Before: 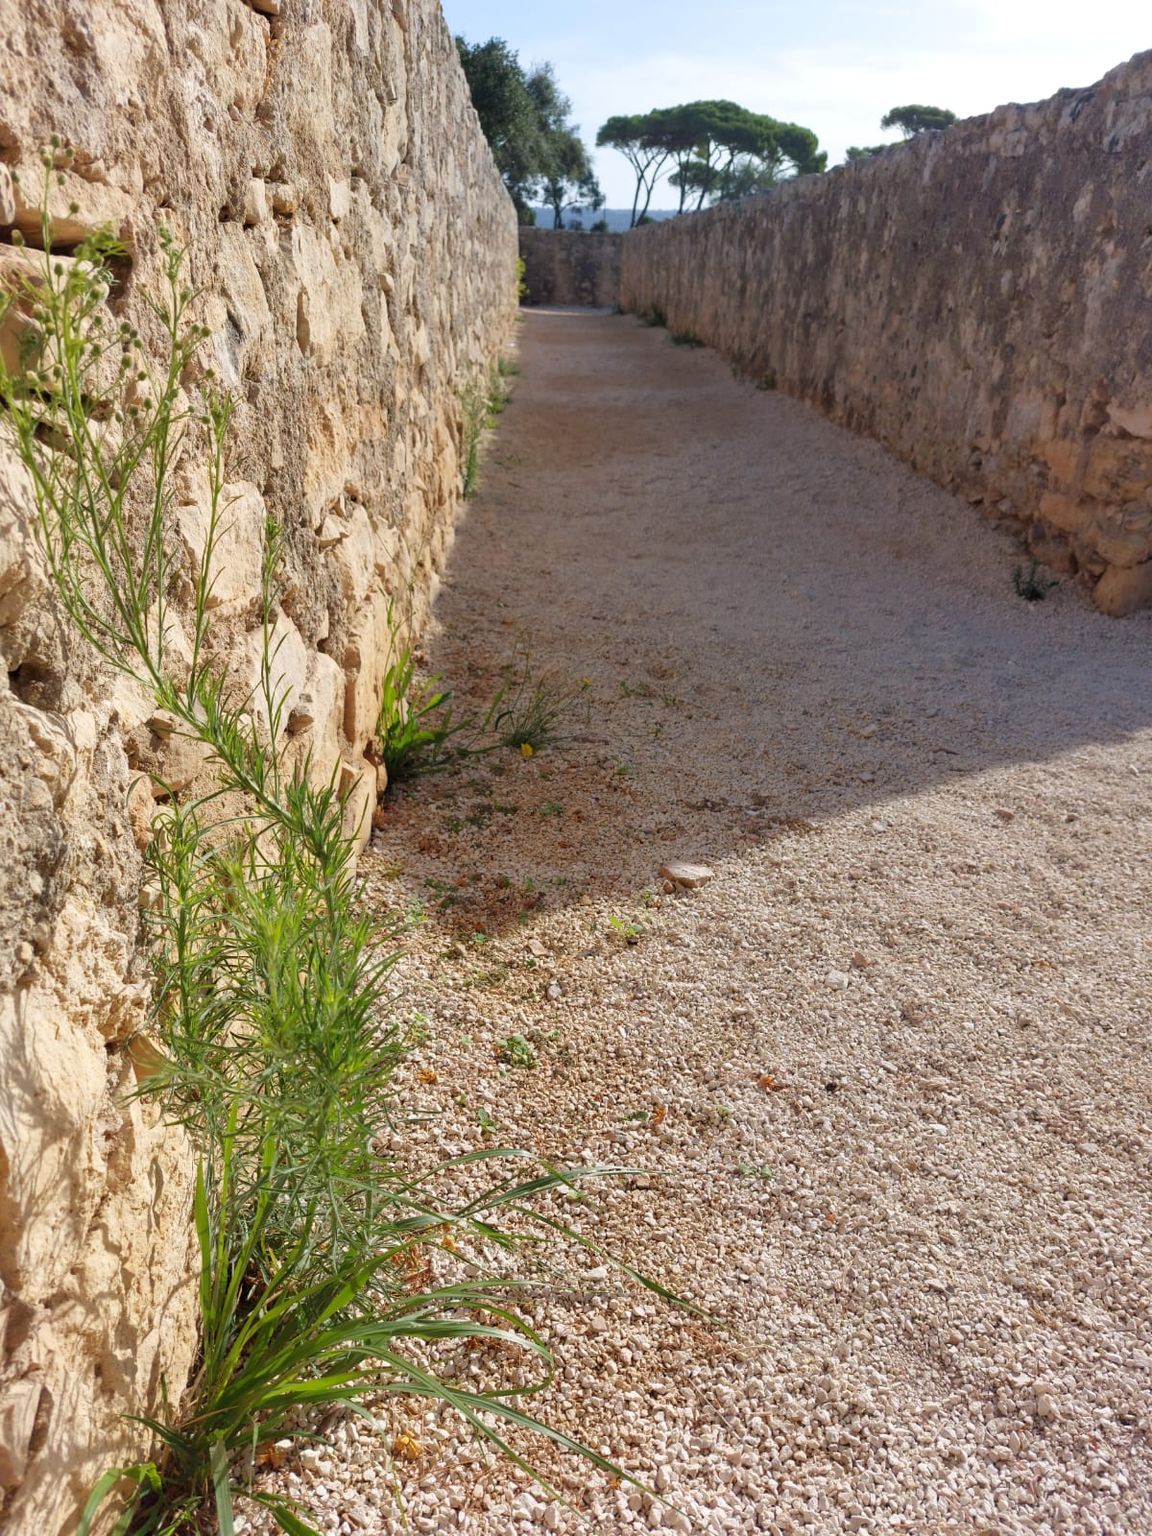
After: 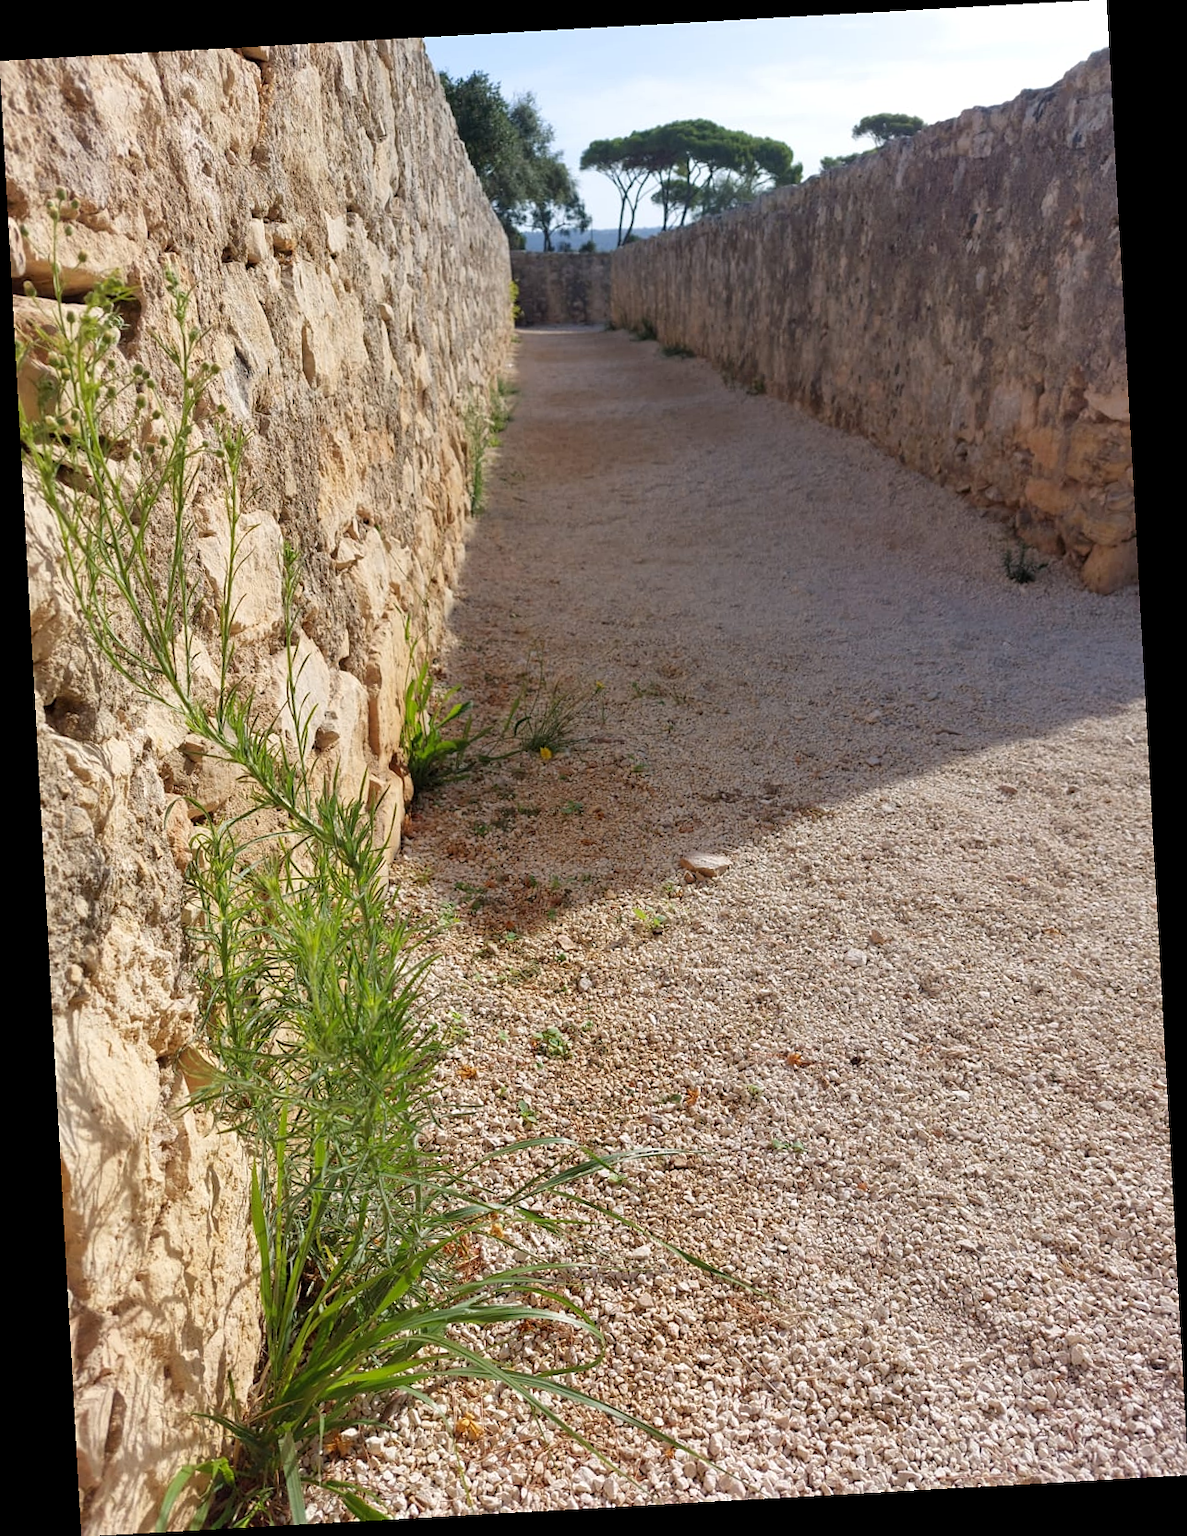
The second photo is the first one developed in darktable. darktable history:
sharpen: radius 1.272, amount 0.305, threshold 0
rotate and perspective: rotation -3.18°, automatic cropping off
